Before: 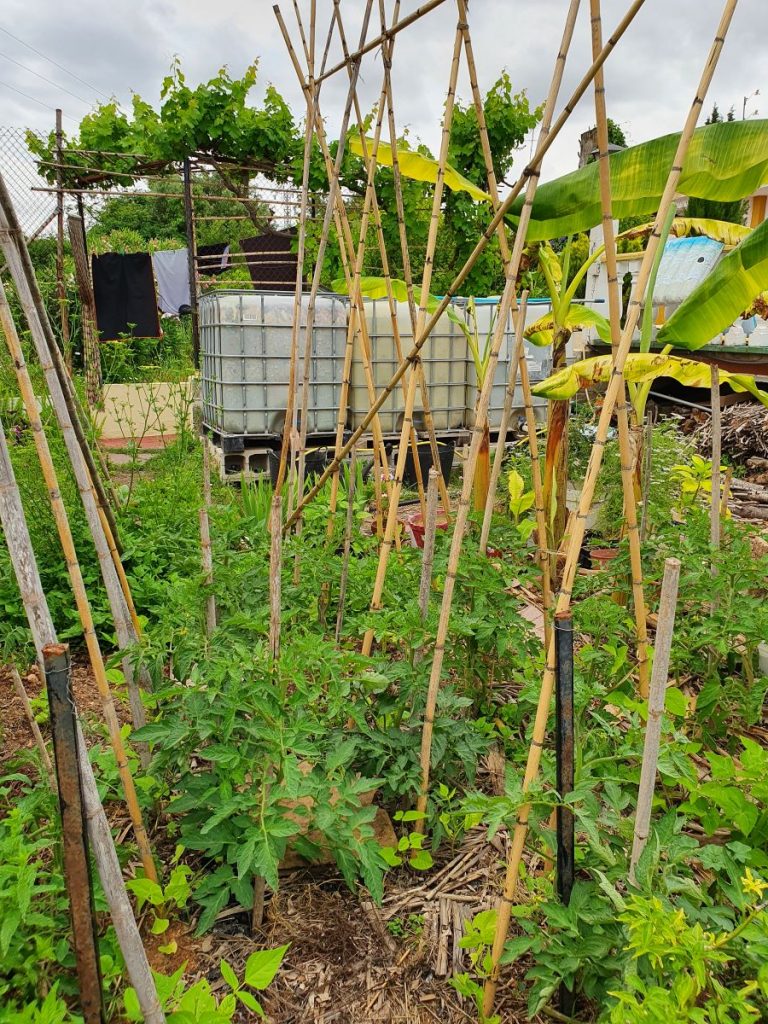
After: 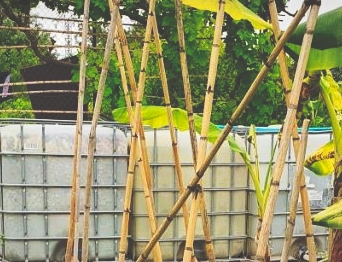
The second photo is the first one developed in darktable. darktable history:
vignetting: fall-off start 100.21%, brightness -0.184, saturation -0.295, width/height ratio 1.322
crop: left 28.643%, top 16.78%, right 26.746%, bottom 57.546%
tone curve: curves: ch0 [(0, 0) (0.003, 0.24) (0.011, 0.24) (0.025, 0.24) (0.044, 0.244) (0.069, 0.244) (0.1, 0.252) (0.136, 0.264) (0.177, 0.274) (0.224, 0.284) (0.277, 0.313) (0.335, 0.361) (0.399, 0.415) (0.468, 0.498) (0.543, 0.595) (0.623, 0.695) (0.709, 0.793) (0.801, 0.883) (0.898, 0.942) (1, 1)], preserve colors none
